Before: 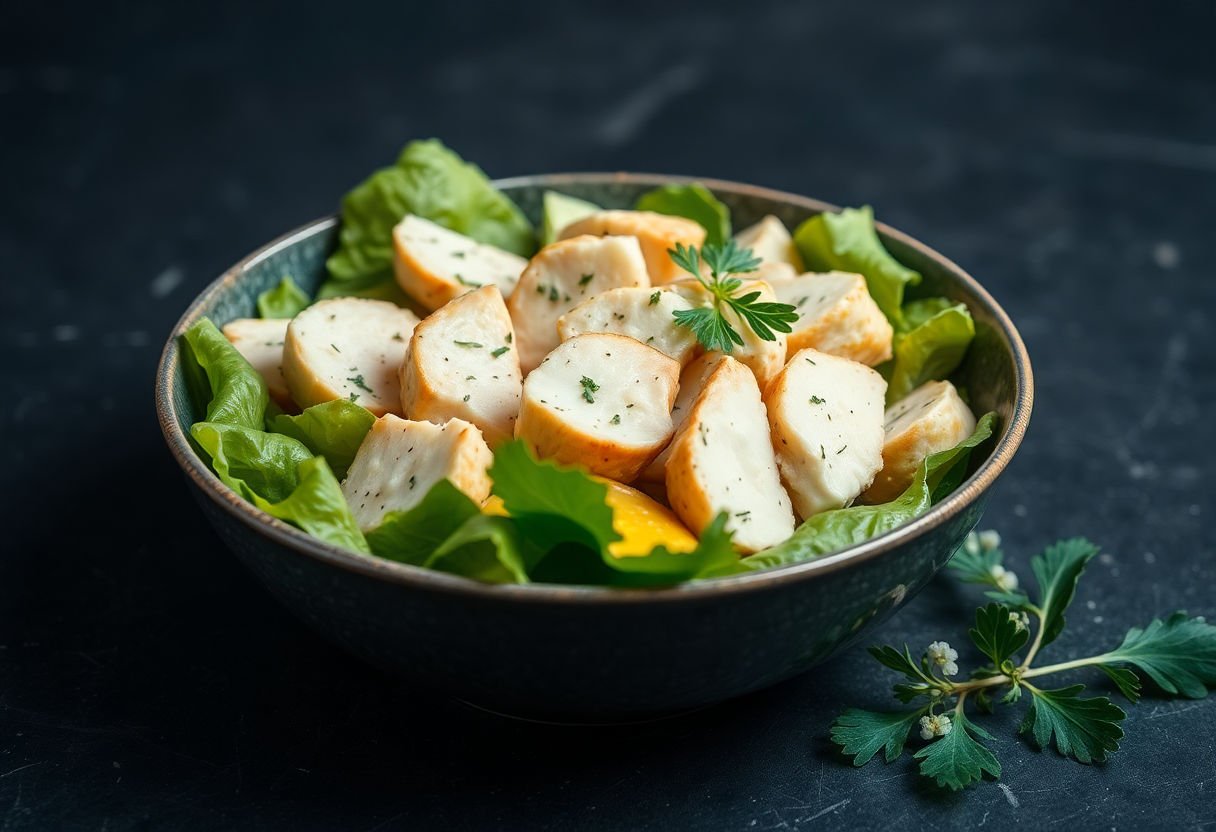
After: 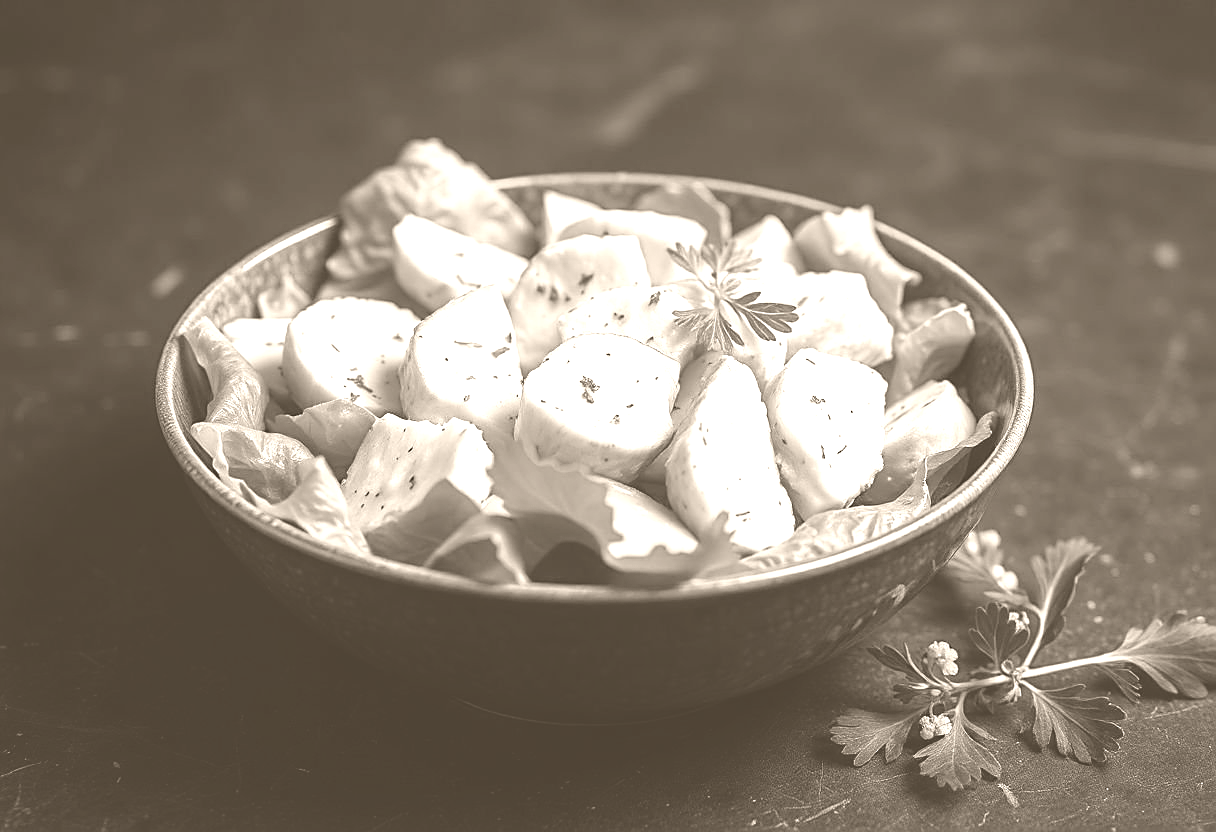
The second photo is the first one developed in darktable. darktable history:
colorize: hue 34.49°, saturation 35.33%, source mix 100%, version 1
sharpen: on, module defaults
